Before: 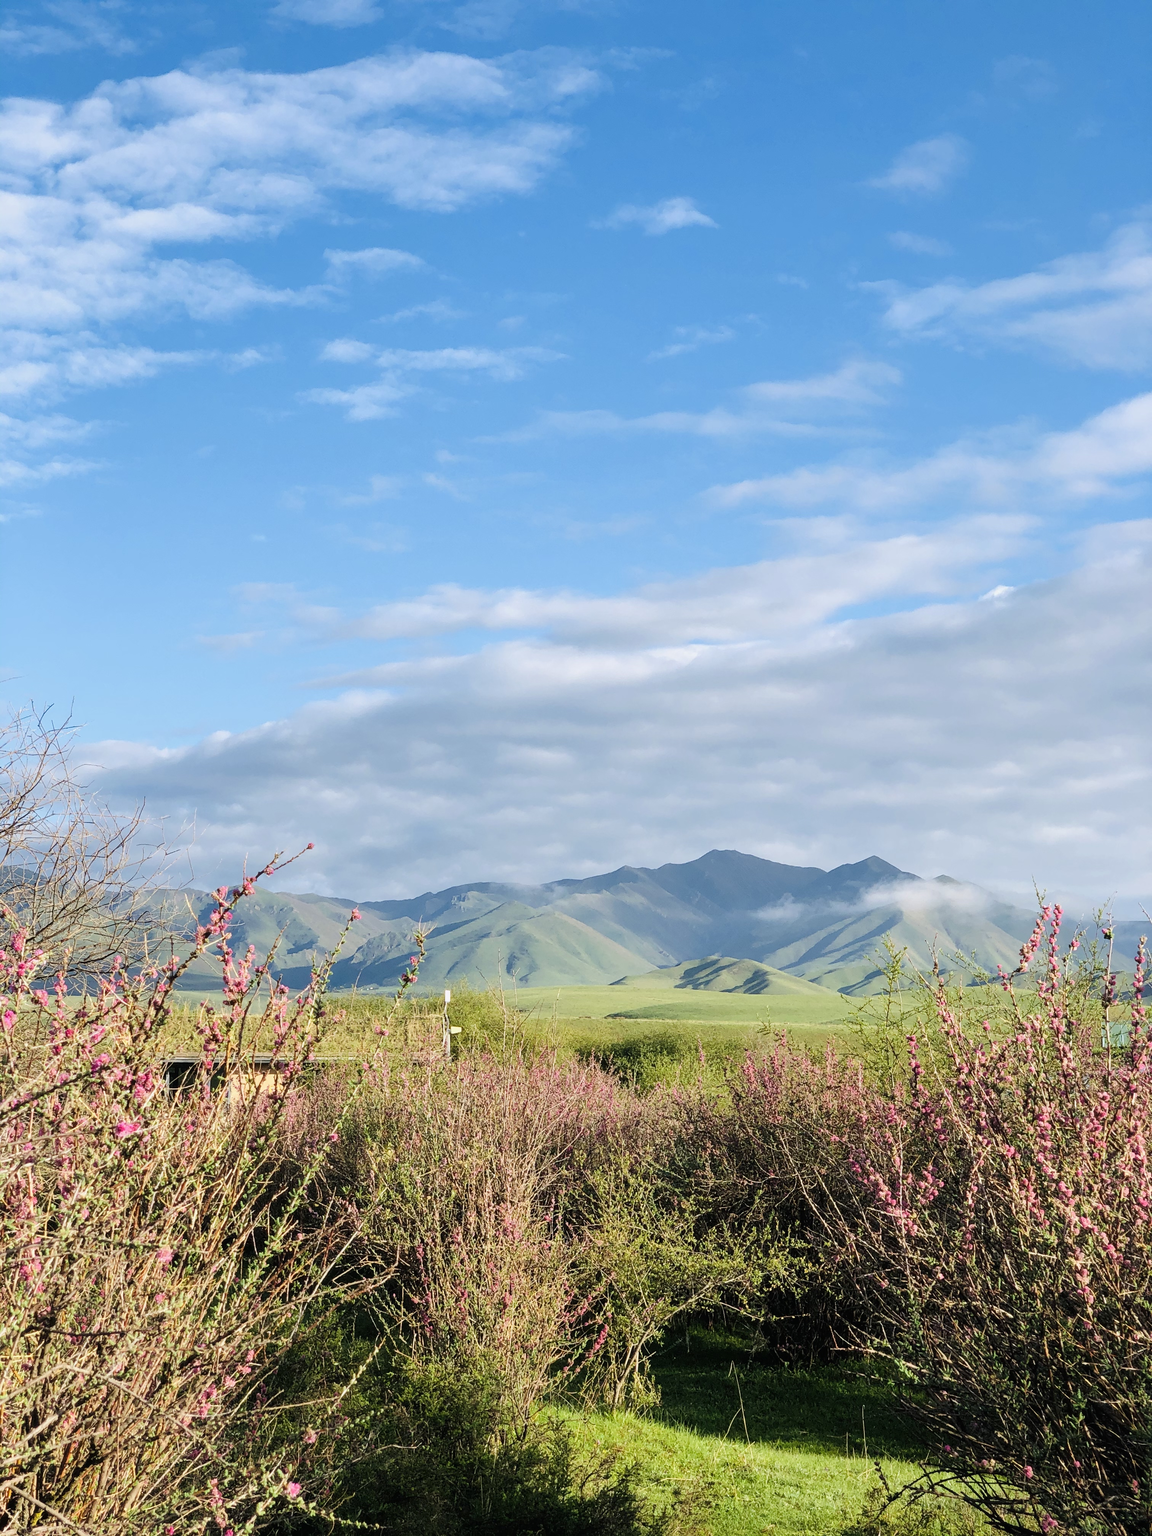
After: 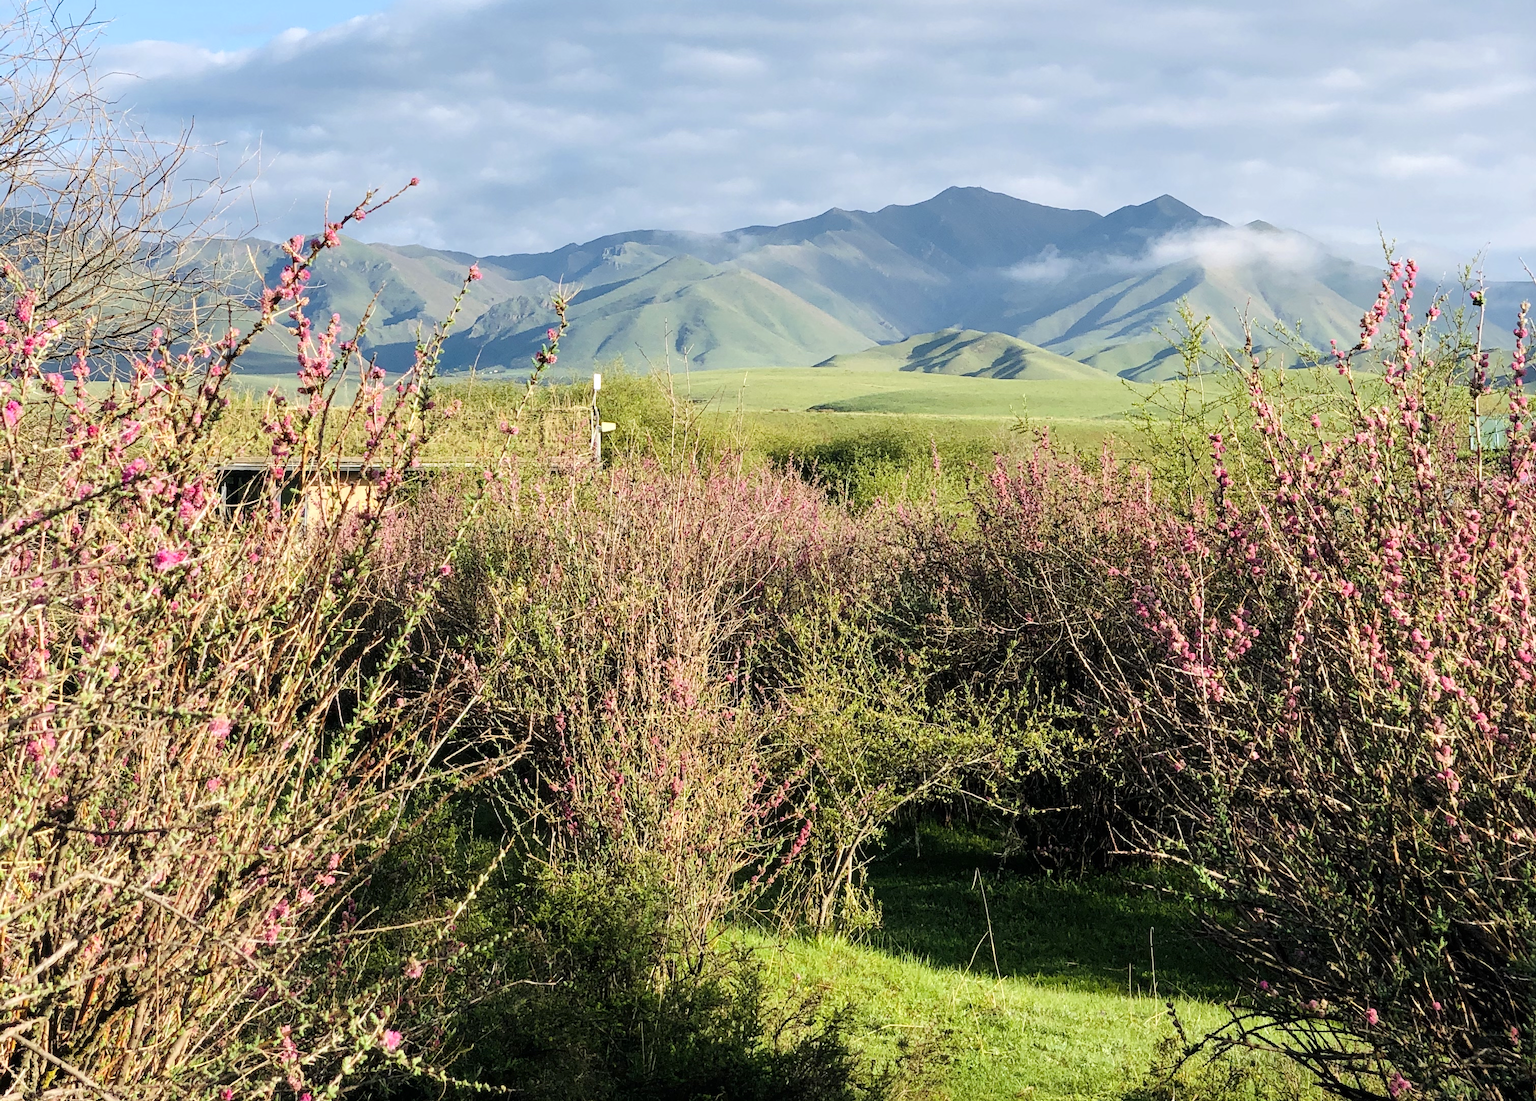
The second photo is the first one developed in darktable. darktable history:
crop and rotate: top 46.237%
exposure: black level correction 0.001, exposure 0.191 EV, compensate highlight preservation false
